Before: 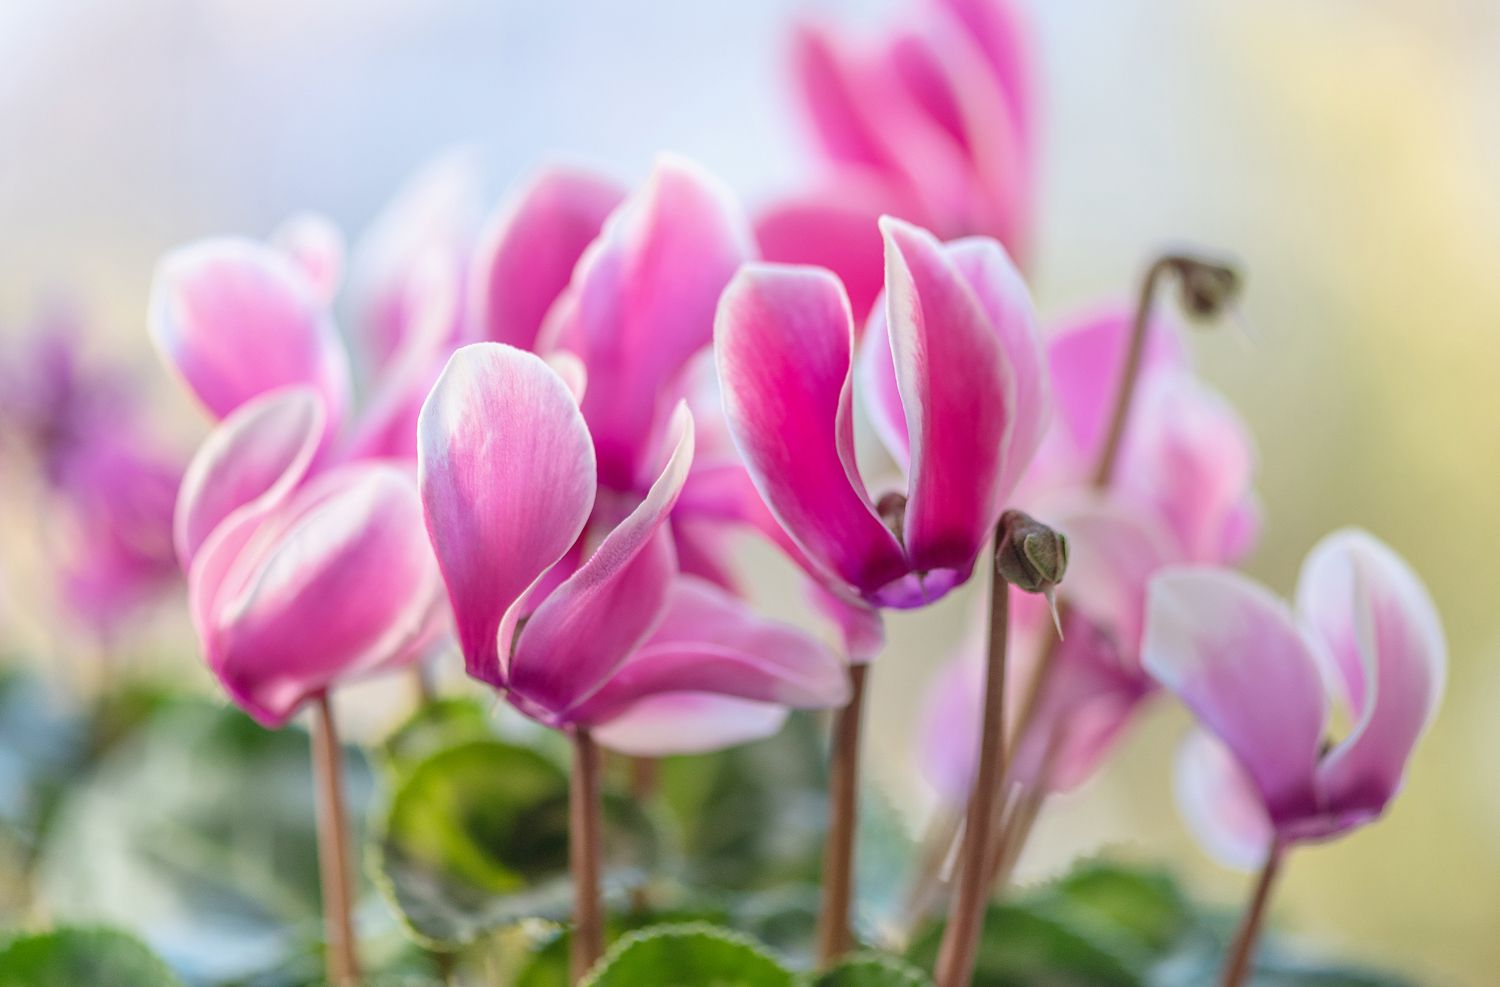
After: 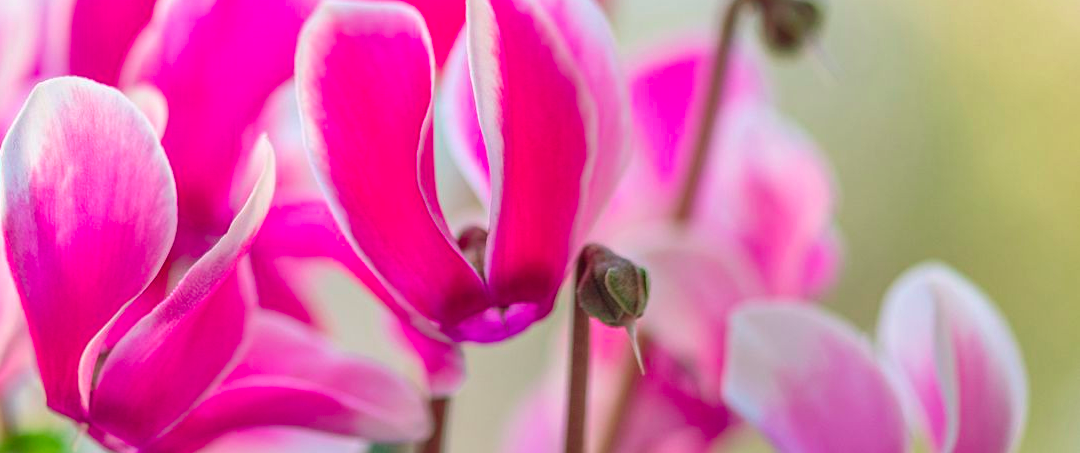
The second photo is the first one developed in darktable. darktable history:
crop and rotate: left 27.938%, top 27.046%, bottom 27.046%
color contrast: green-magenta contrast 1.73, blue-yellow contrast 1.15
shadows and highlights: low approximation 0.01, soften with gaussian
